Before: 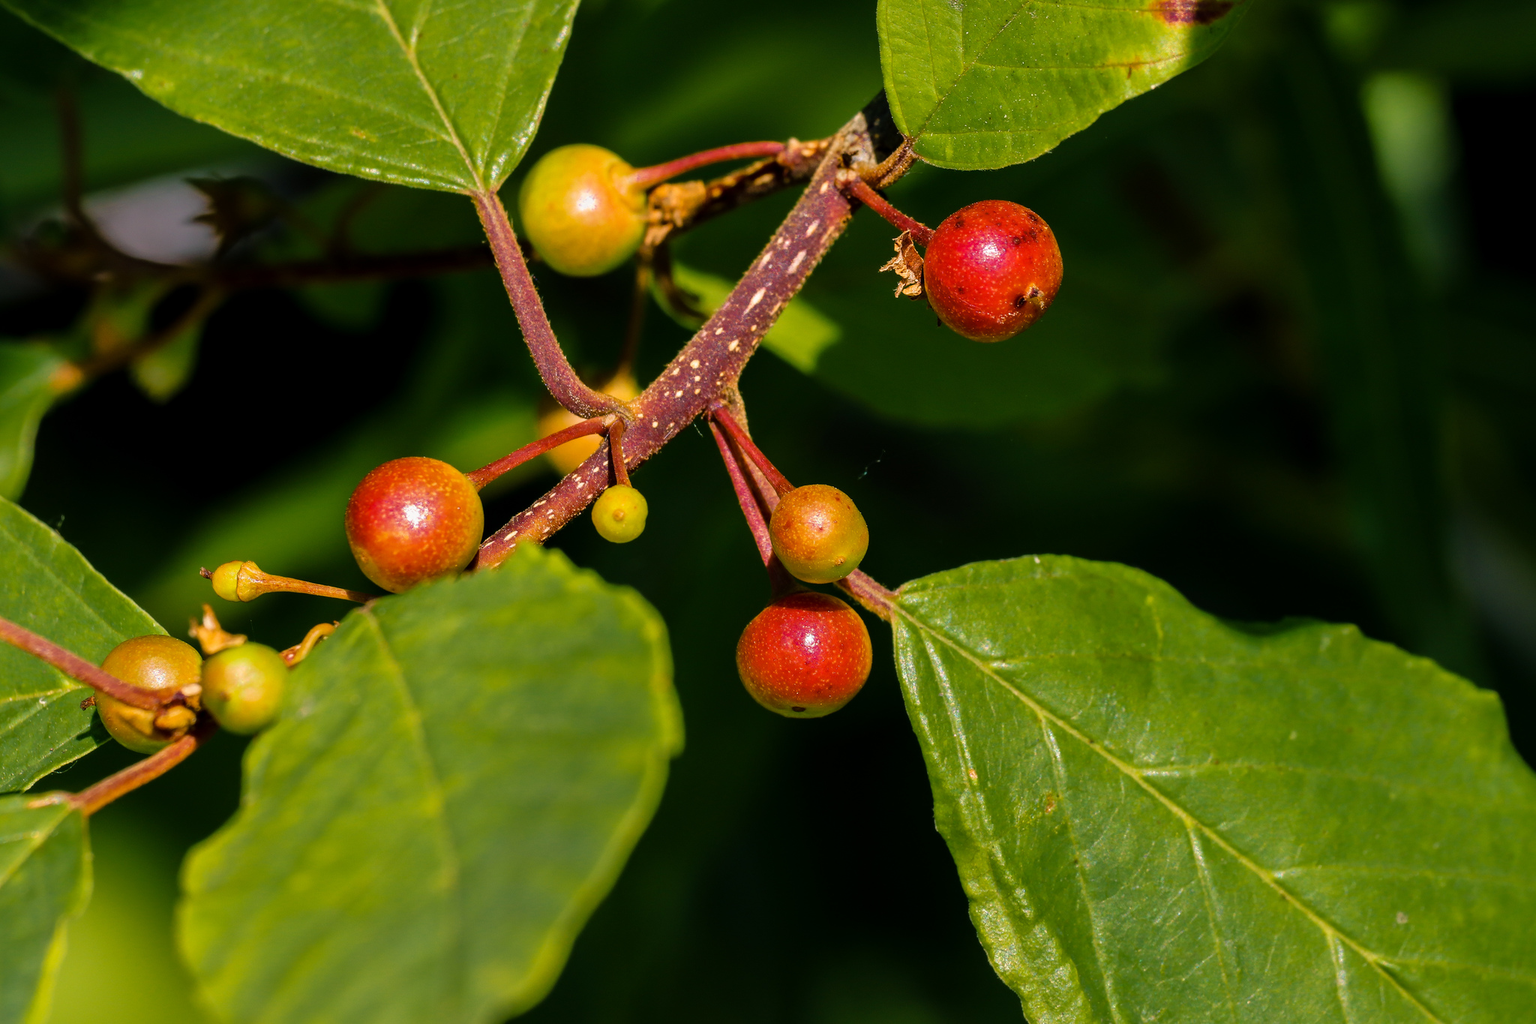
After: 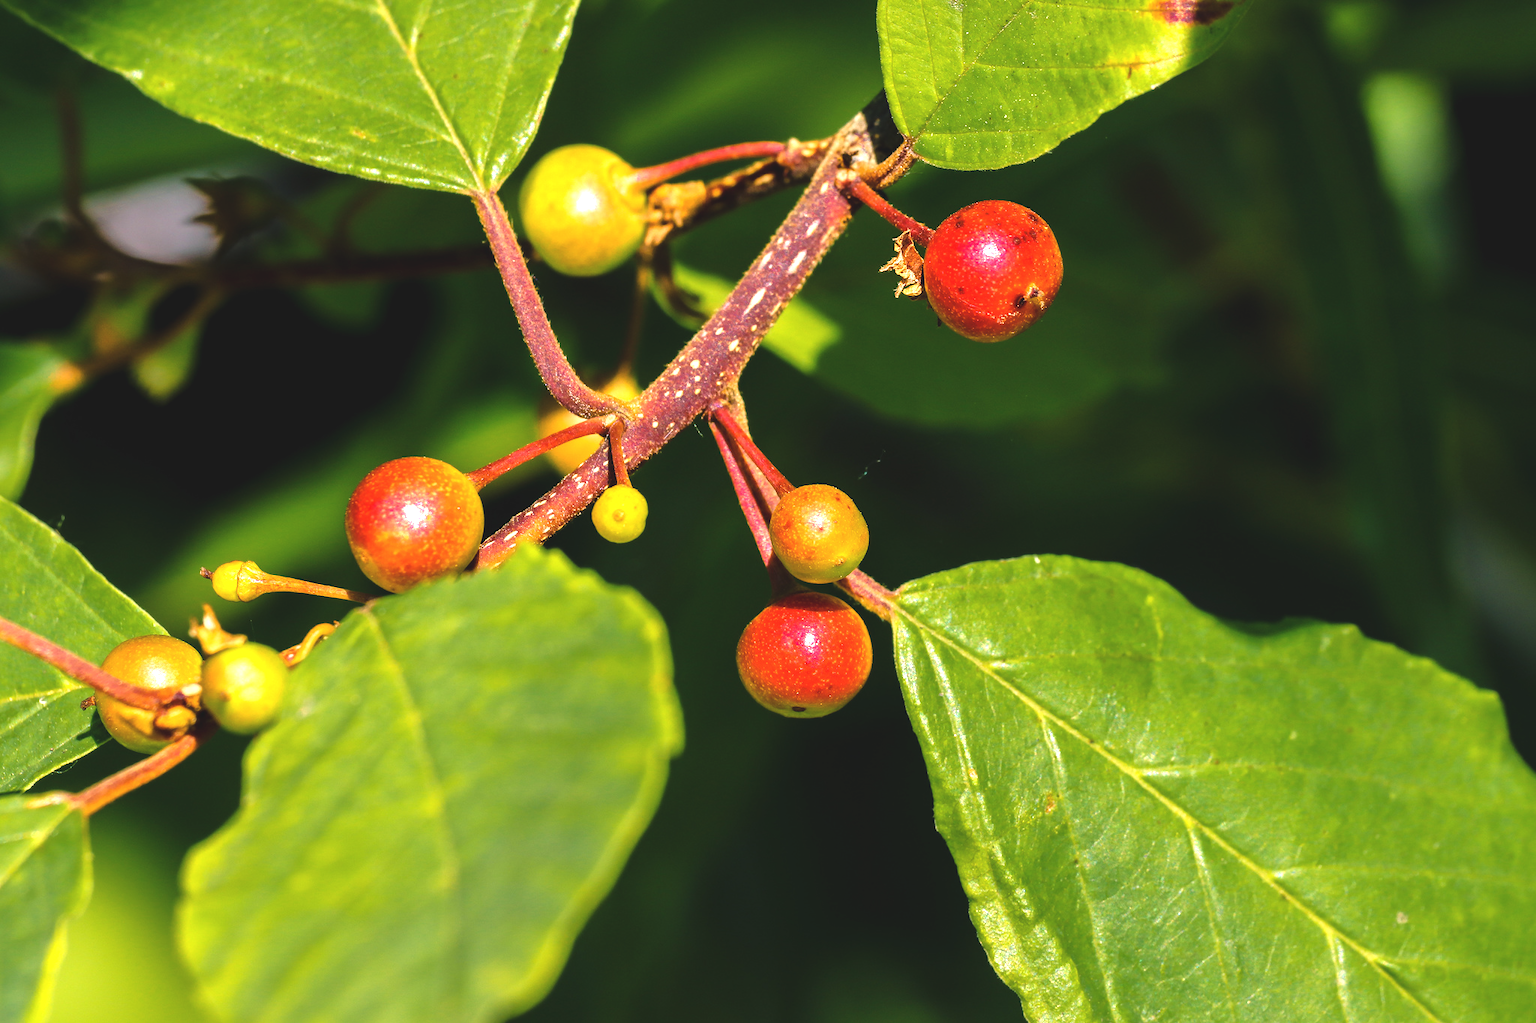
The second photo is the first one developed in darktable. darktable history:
exposure: black level correction -0.005, exposure 1 EV, compensate highlight preservation false
